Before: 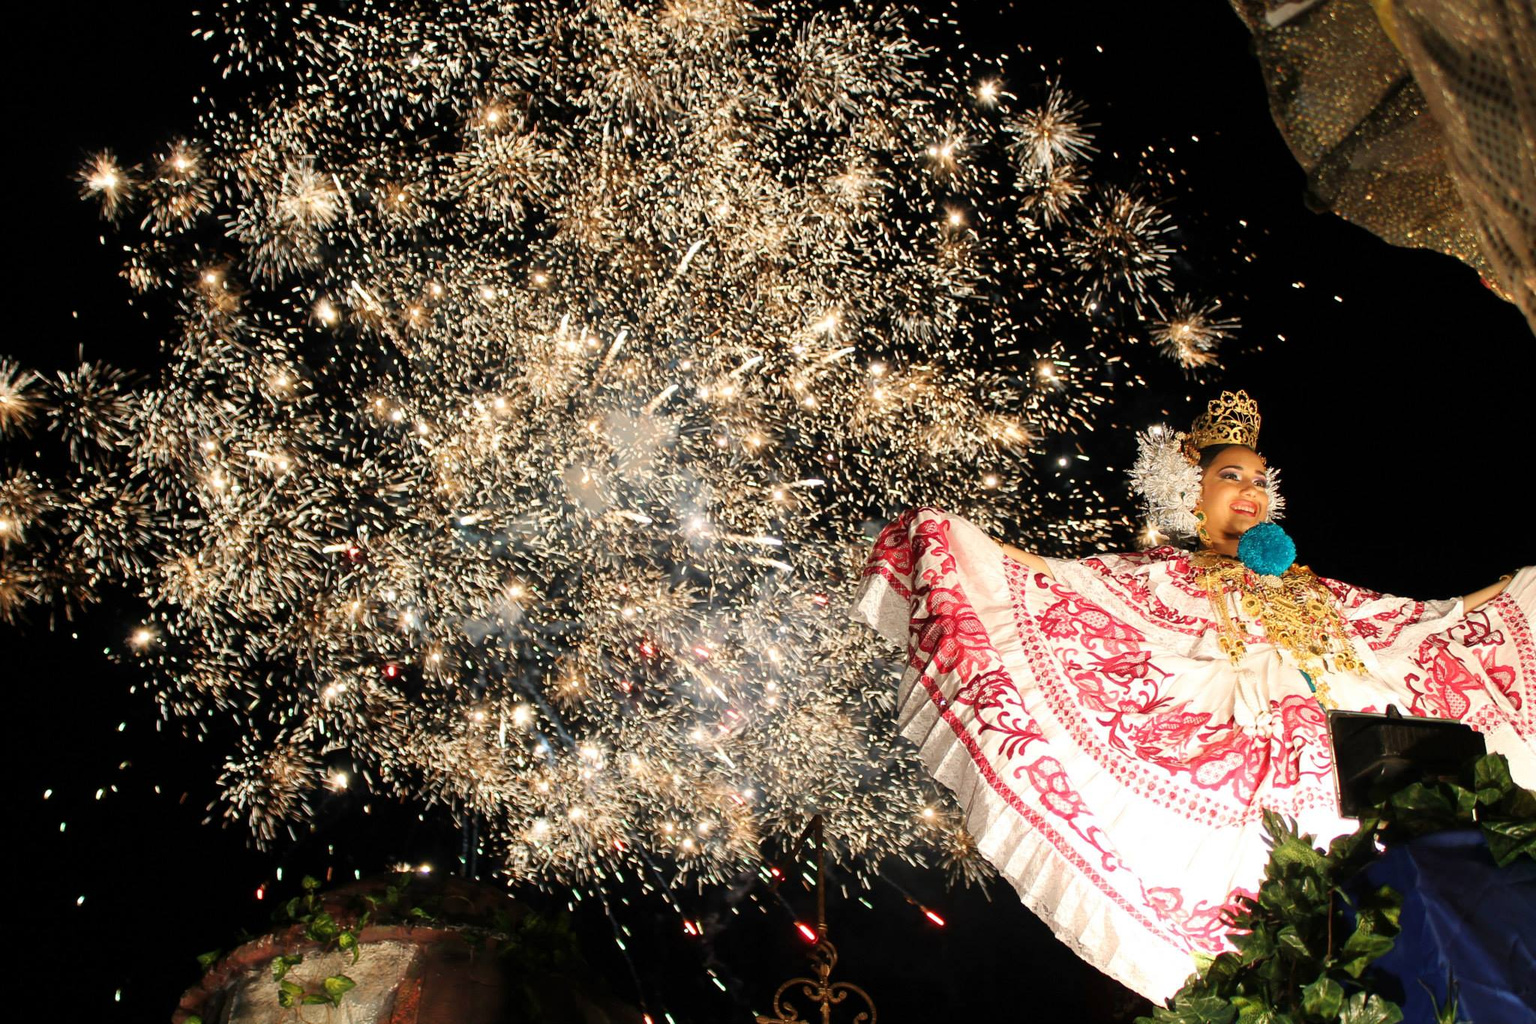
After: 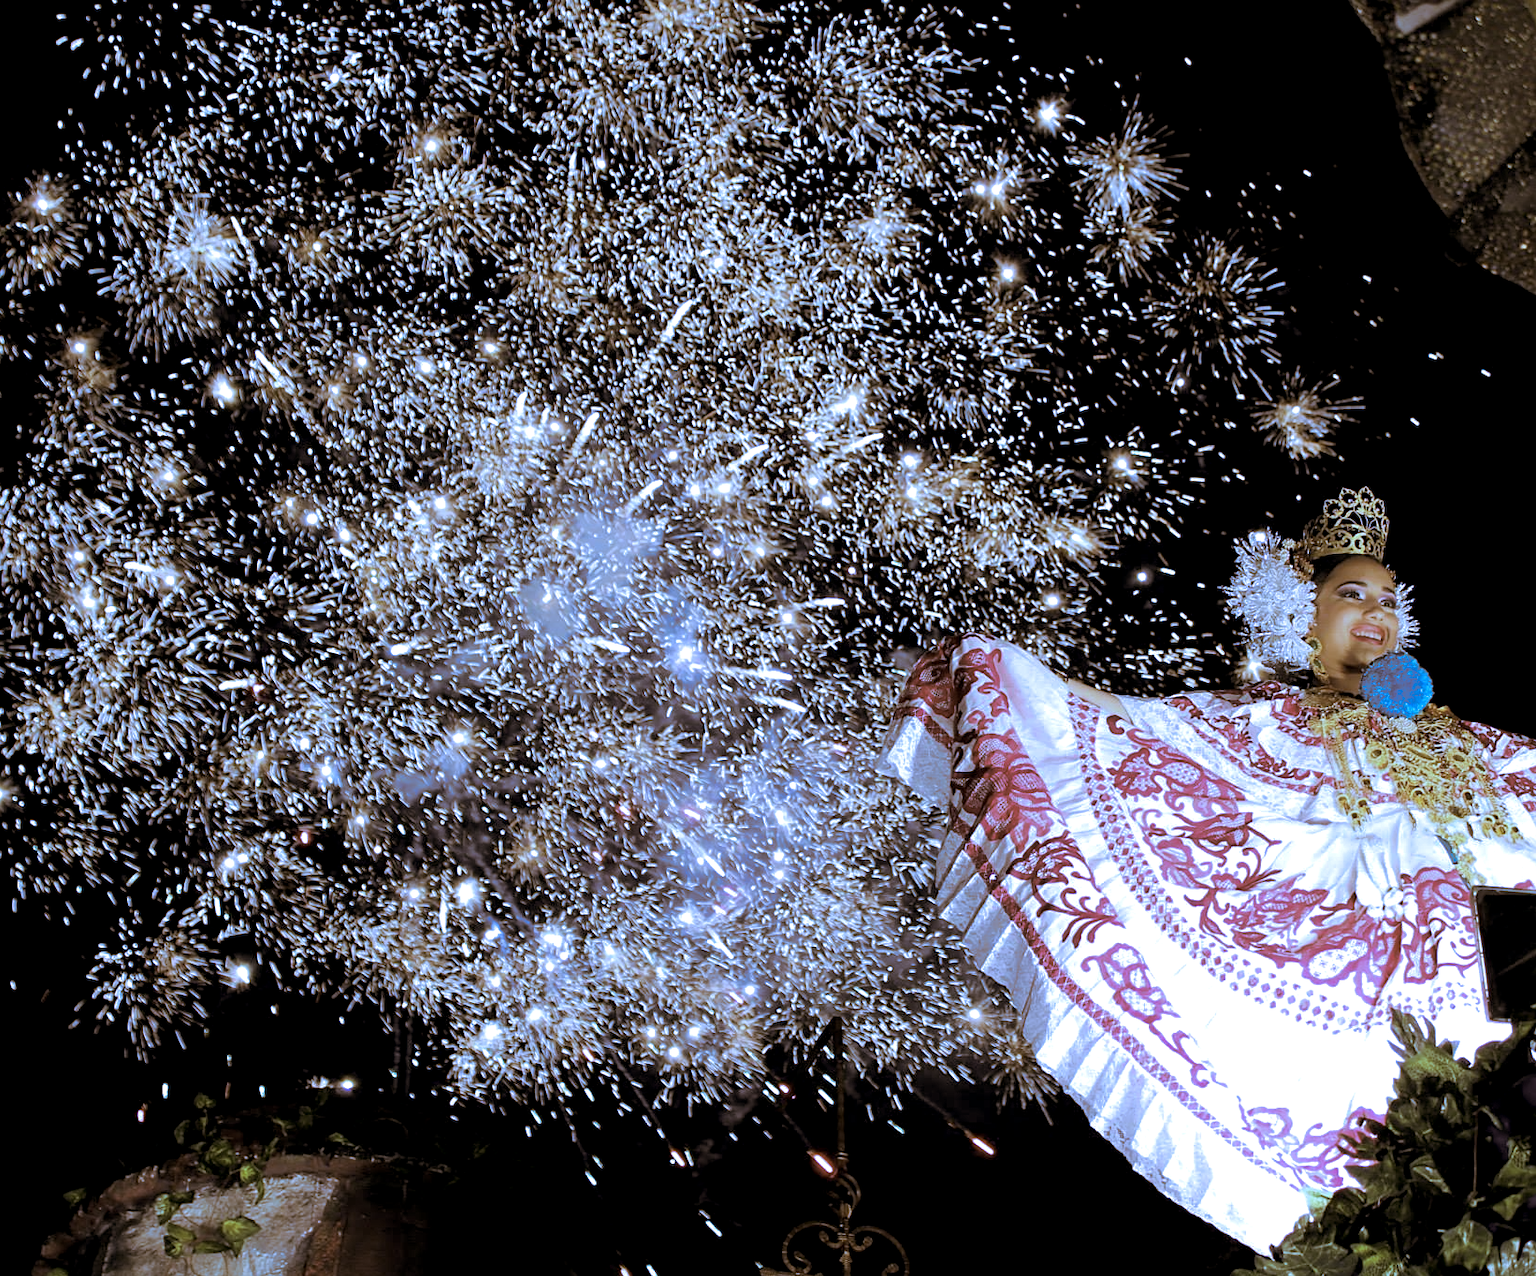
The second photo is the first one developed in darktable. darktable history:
crop and rotate: left 9.597%, right 10.195%
exposure: black level correction 0.006, exposure -0.226 EV, compensate highlight preservation false
sharpen: amount 0.2
white balance: red 0.766, blue 1.537
split-toning: shadows › hue 32.4°, shadows › saturation 0.51, highlights › hue 180°, highlights › saturation 0, balance -60.17, compress 55.19%
